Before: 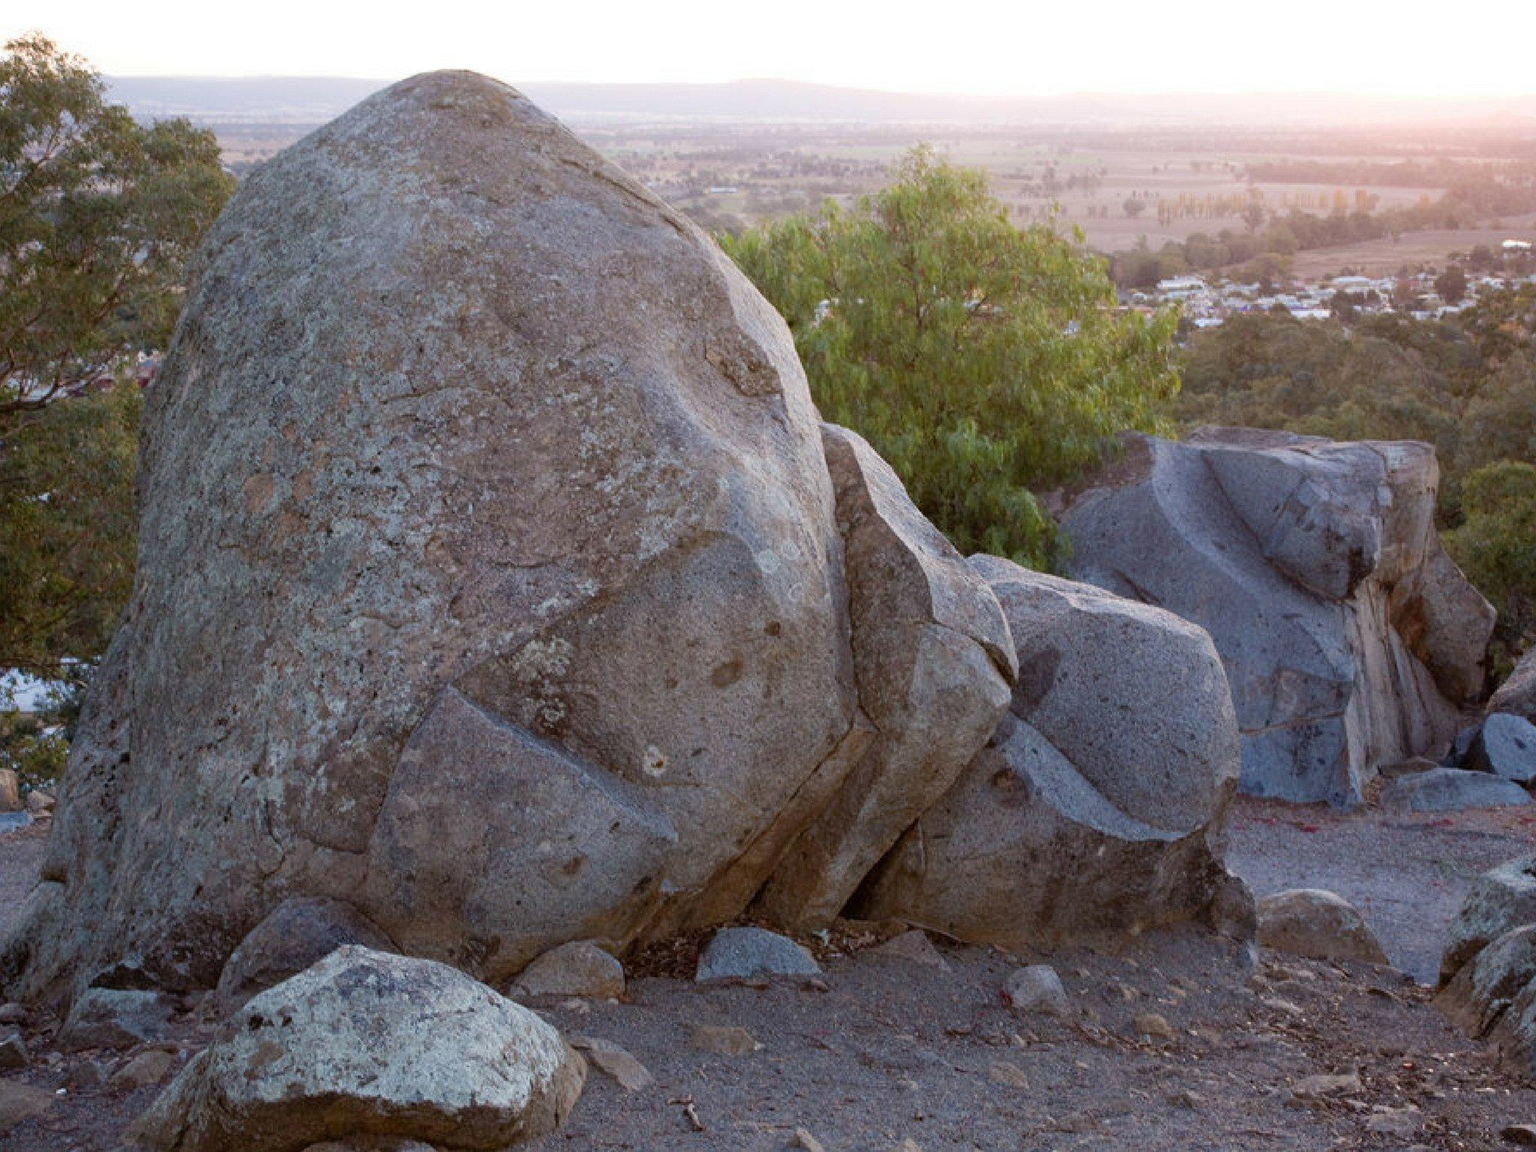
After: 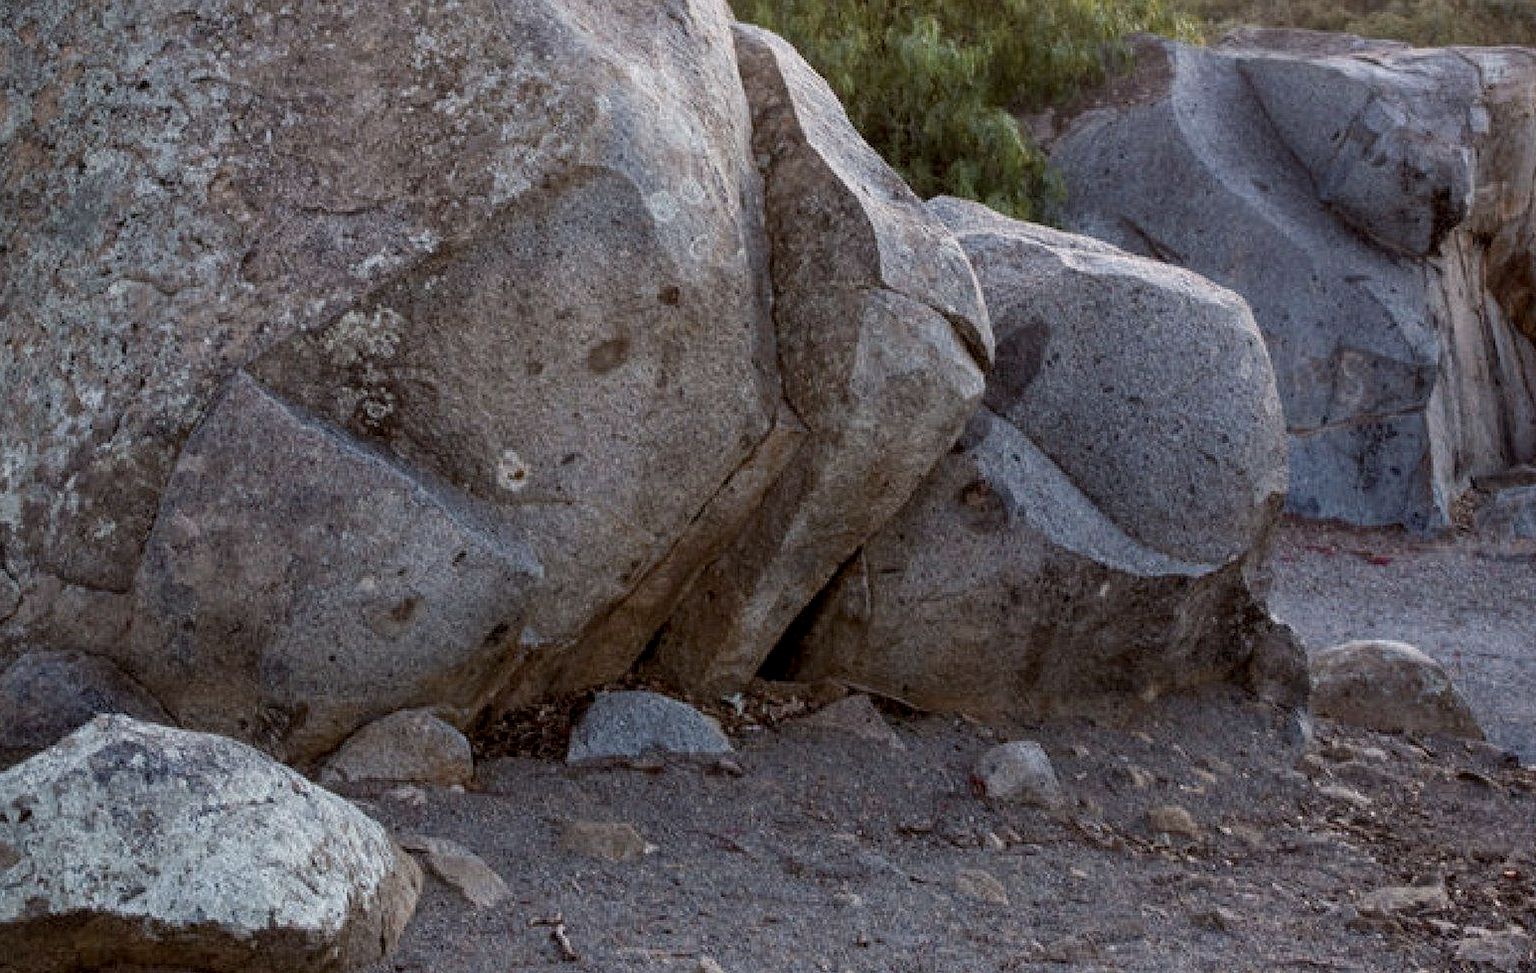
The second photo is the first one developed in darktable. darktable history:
crop and rotate: left 17.451%, top 35.261%, right 7.023%, bottom 0.893%
contrast brightness saturation: contrast 0.058, brightness -0.013, saturation -0.245
local contrast: detail 130%
